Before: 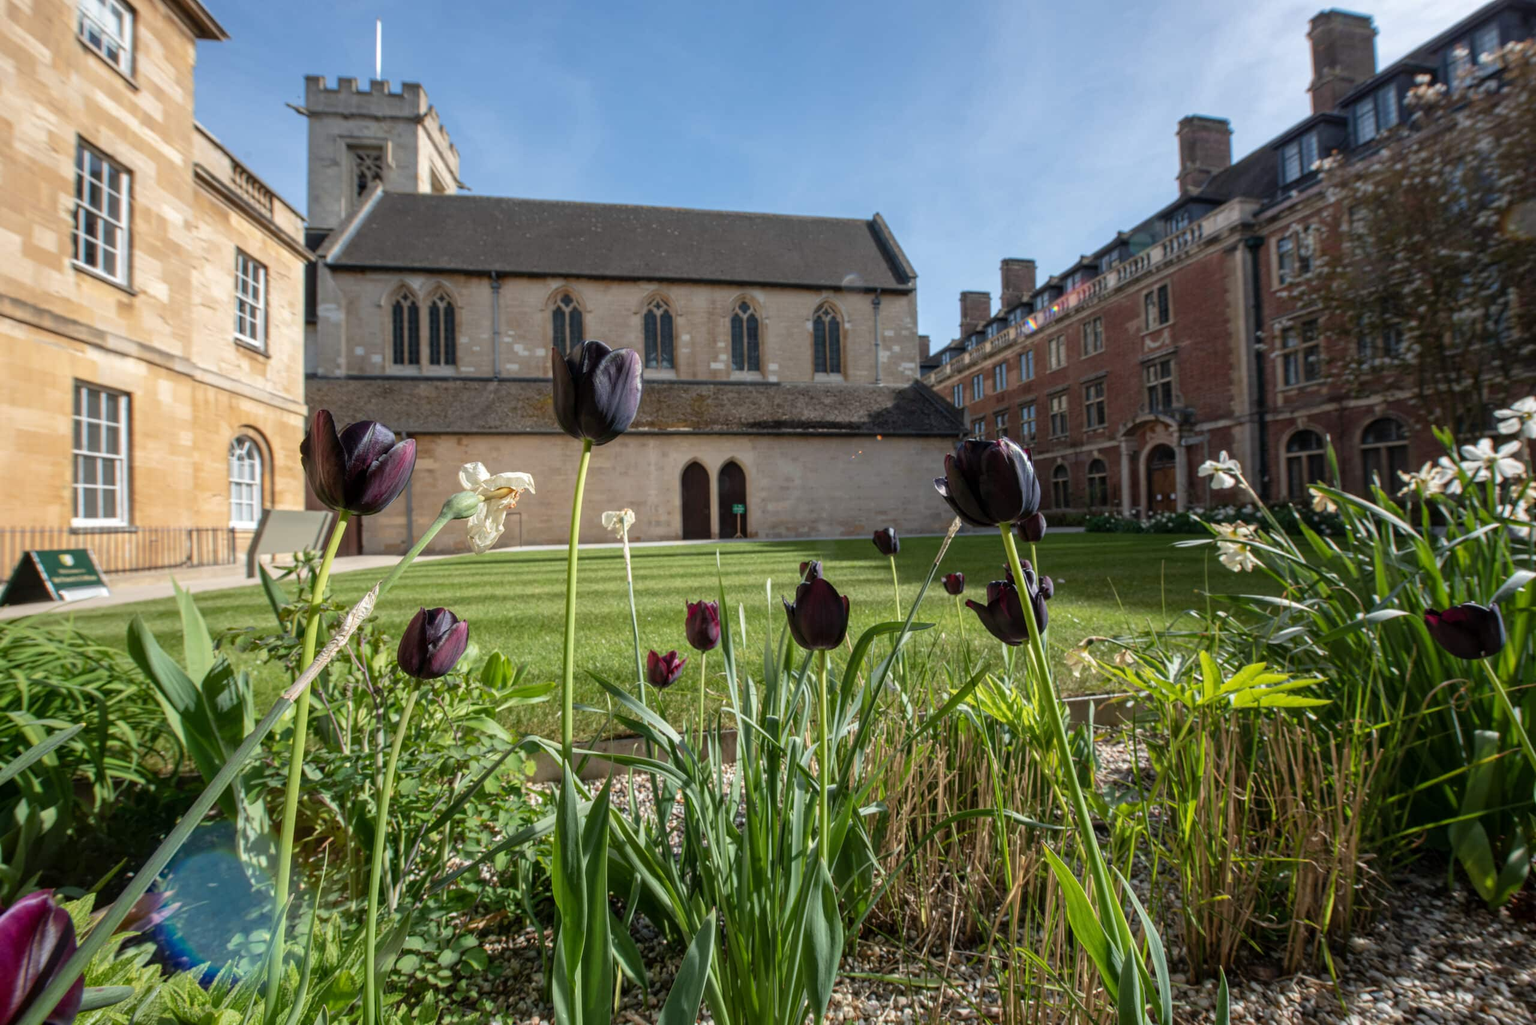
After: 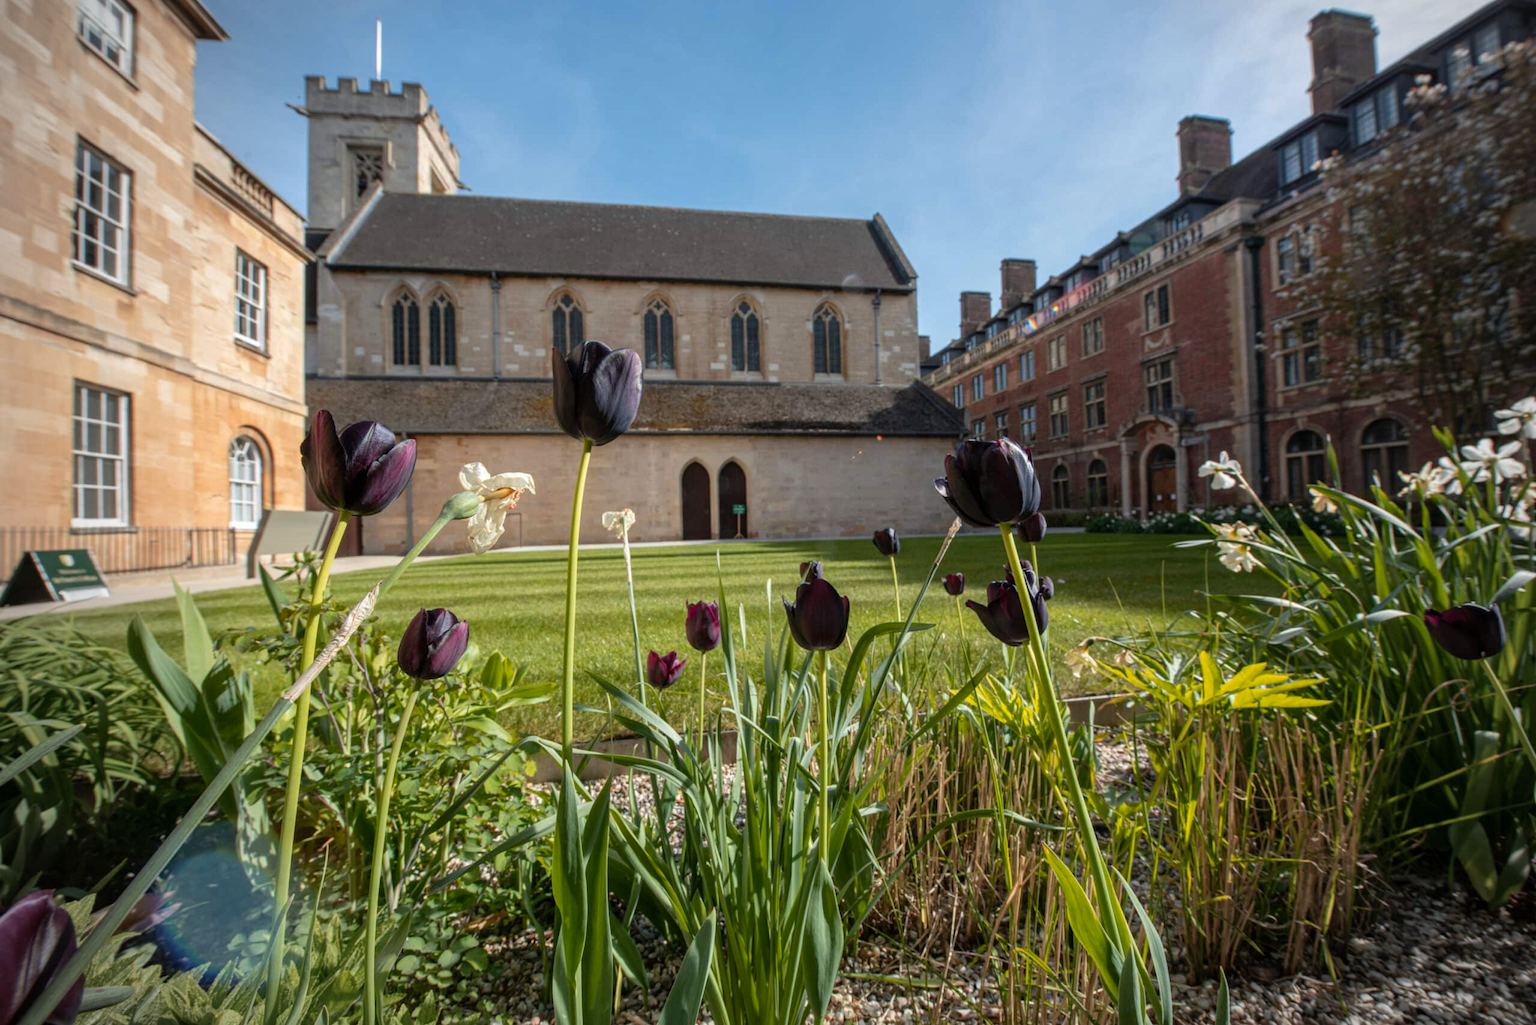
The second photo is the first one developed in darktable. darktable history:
vignetting: fall-off start 75.63%, center (0.04, -0.096), width/height ratio 1.078, unbound false
color zones: curves: ch1 [(0.235, 0.558) (0.75, 0.5)]; ch2 [(0.25, 0.462) (0.749, 0.457)]
